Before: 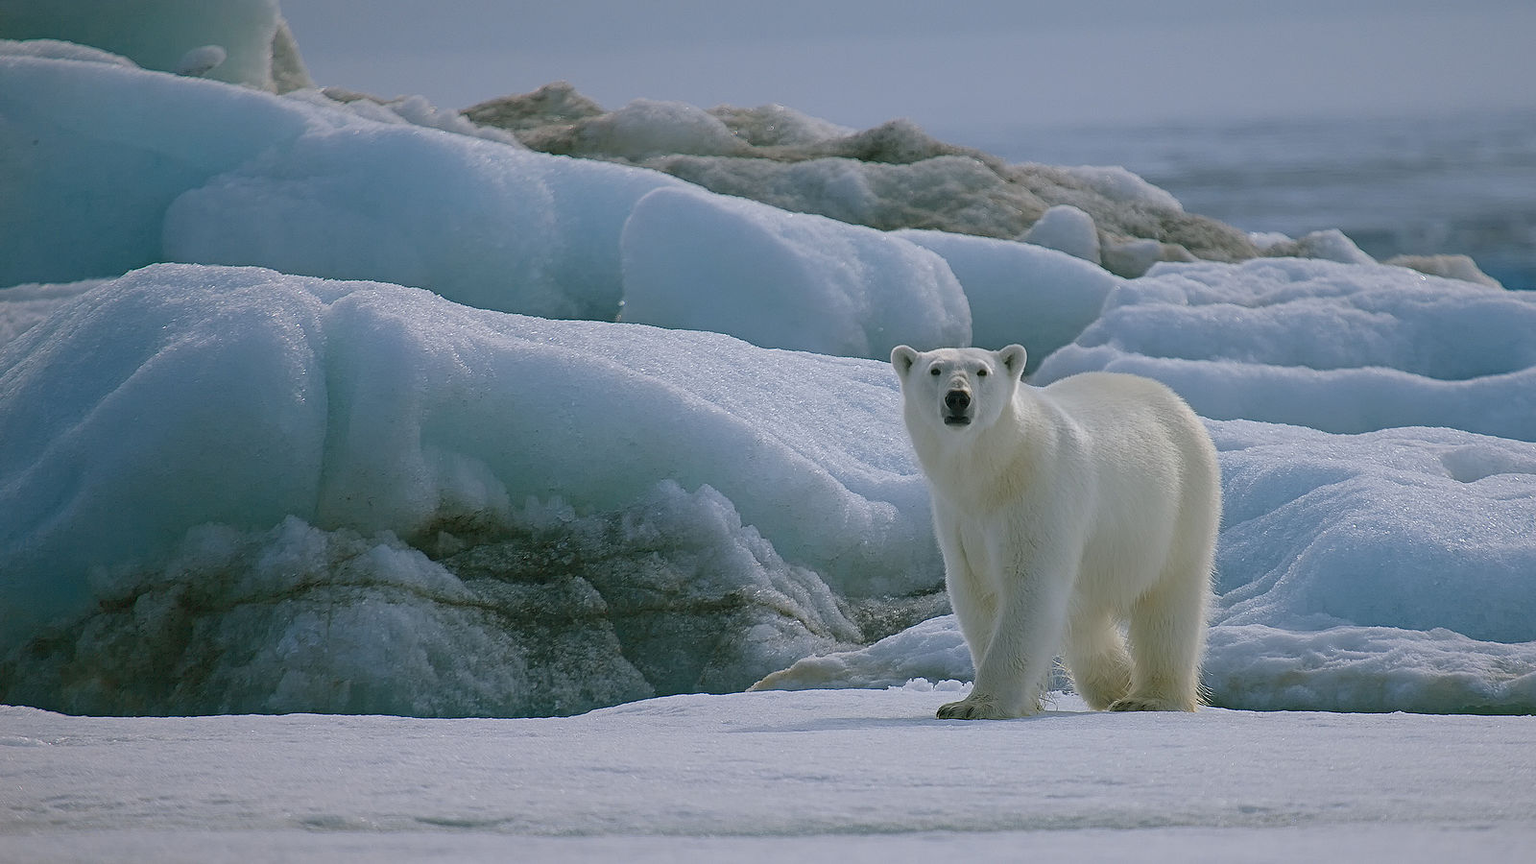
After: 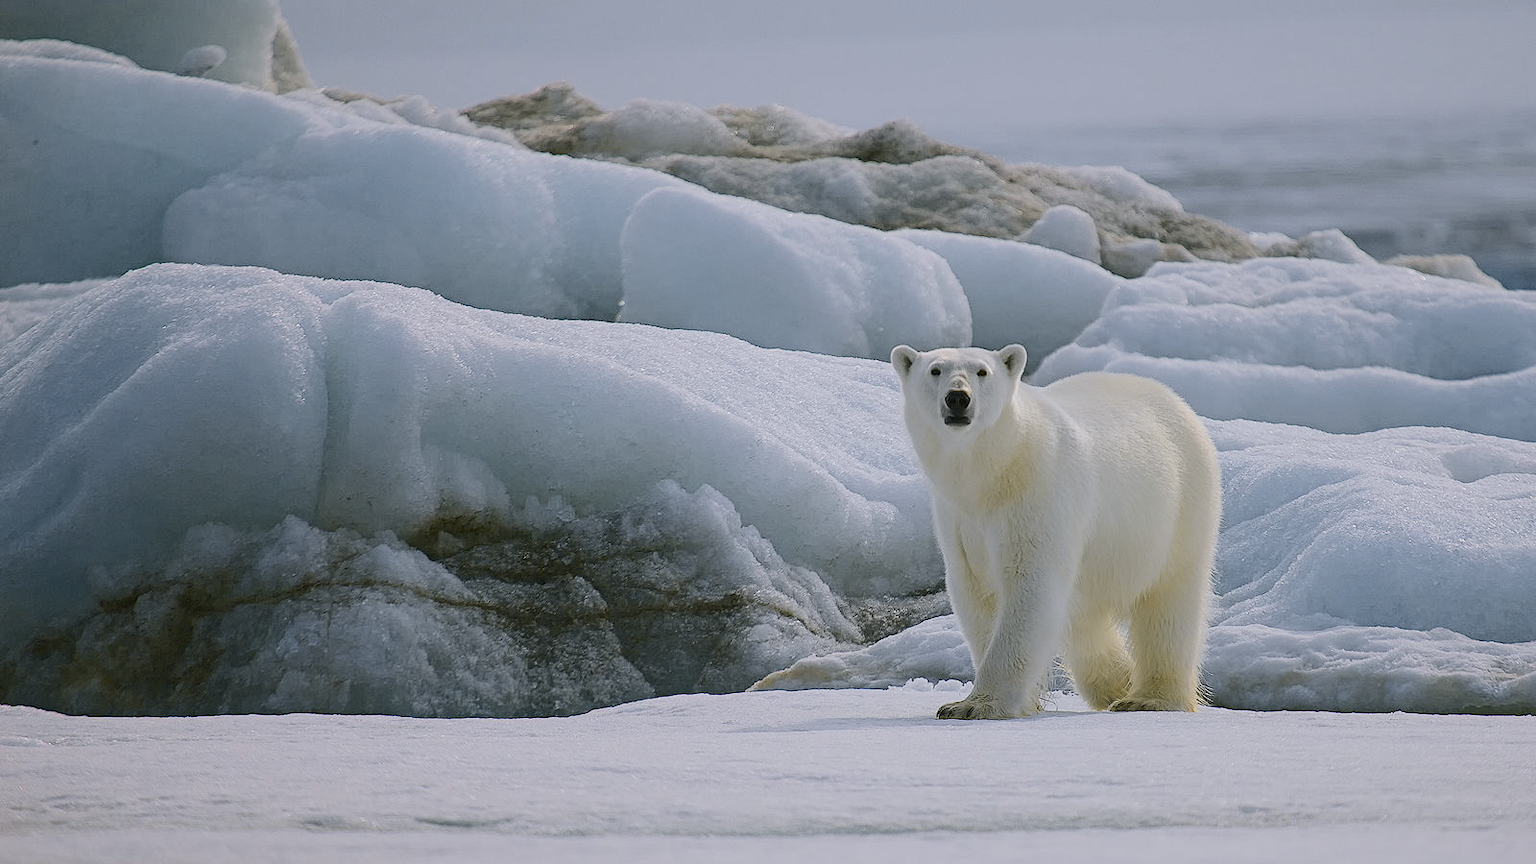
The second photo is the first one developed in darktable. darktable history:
tone curve: curves: ch0 [(0, 0) (0.239, 0.248) (0.508, 0.606) (0.826, 0.855) (1, 0.945)]; ch1 [(0, 0) (0.401, 0.42) (0.442, 0.47) (0.492, 0.498) (0.511, 0.516) (0.555, 0.586) (0.681, 0.739) (1, 1)]; ch2 [(0, 0) (0.411, 0.433) (0.5, 0.504) (0.545, 0.574) (1, 1)], color space Lab, independent channels, preserve colors none
exposure: exposure -0.116 EV, compensate exposure bias true, compensate highlight preservation false
